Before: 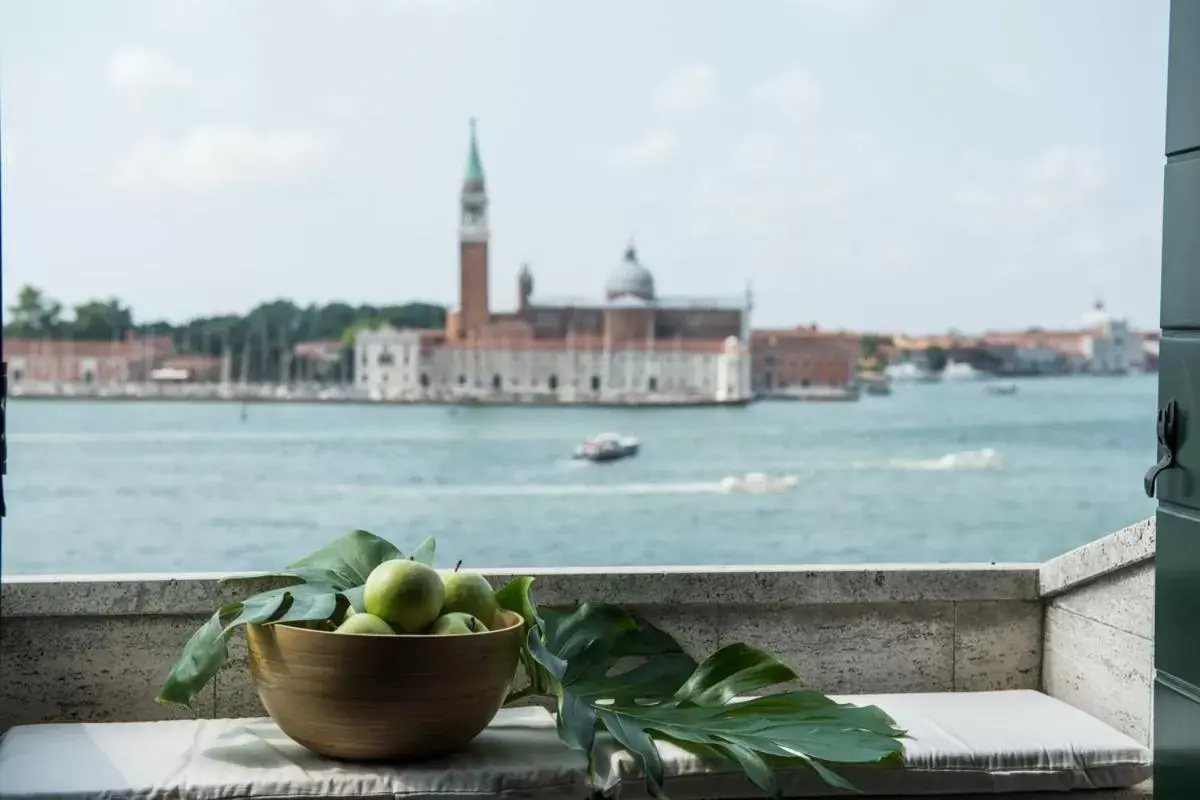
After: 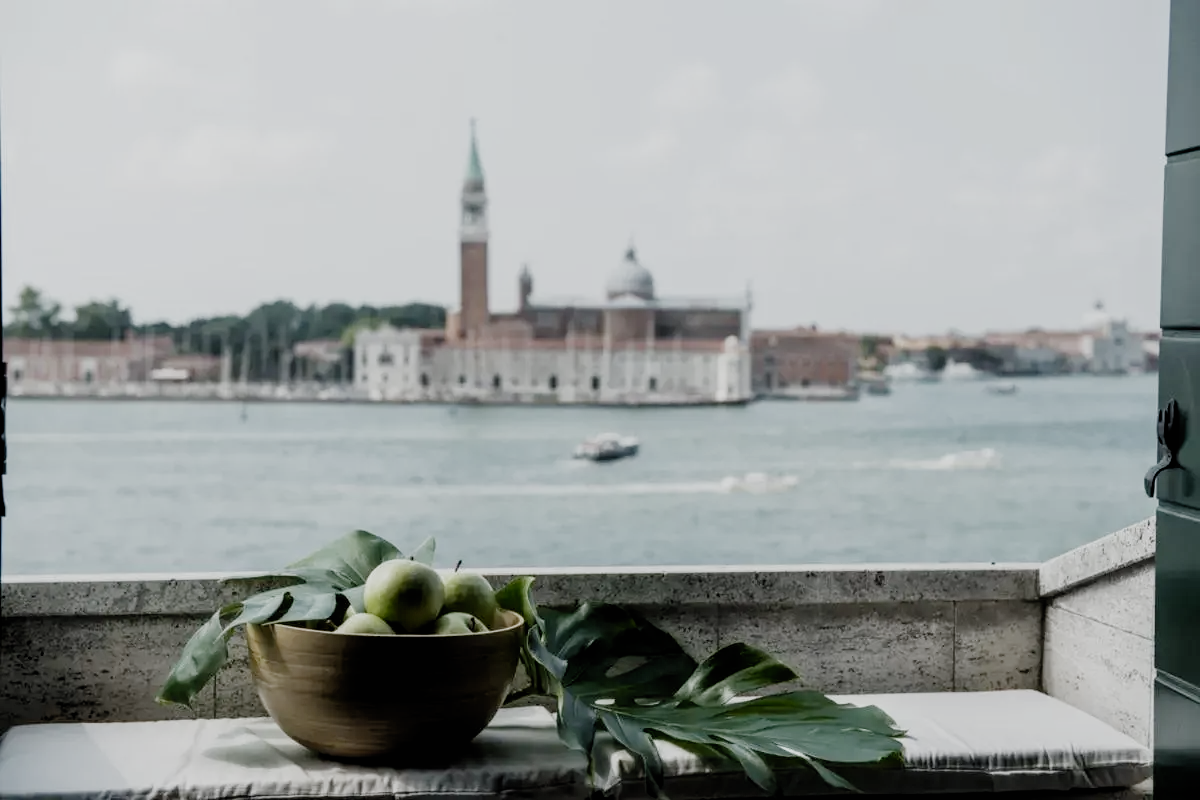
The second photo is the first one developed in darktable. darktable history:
filmic rgb: black relative exposure -5.09 EV, white relative exposure 4 EV, hardness 2.9, contrast 1.098, highlights saturation mix -20.74%, preserve chrominance no, color science v5 (2021)
